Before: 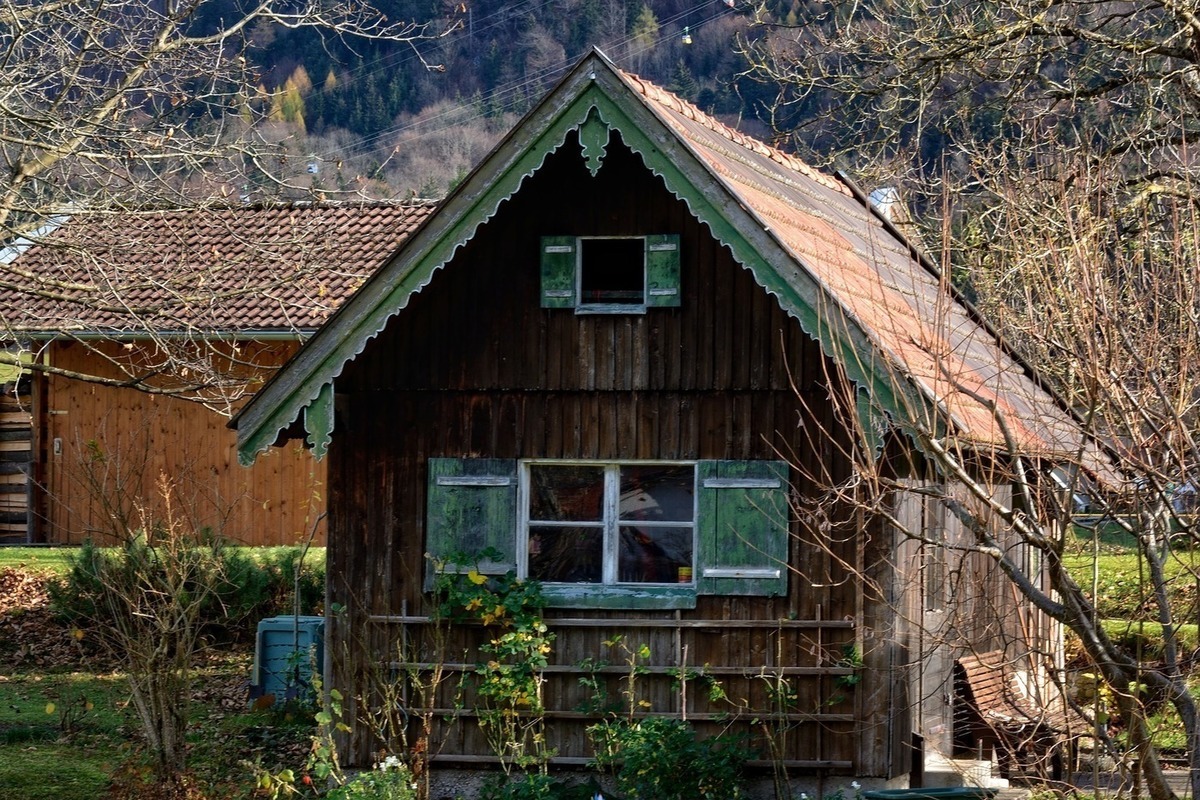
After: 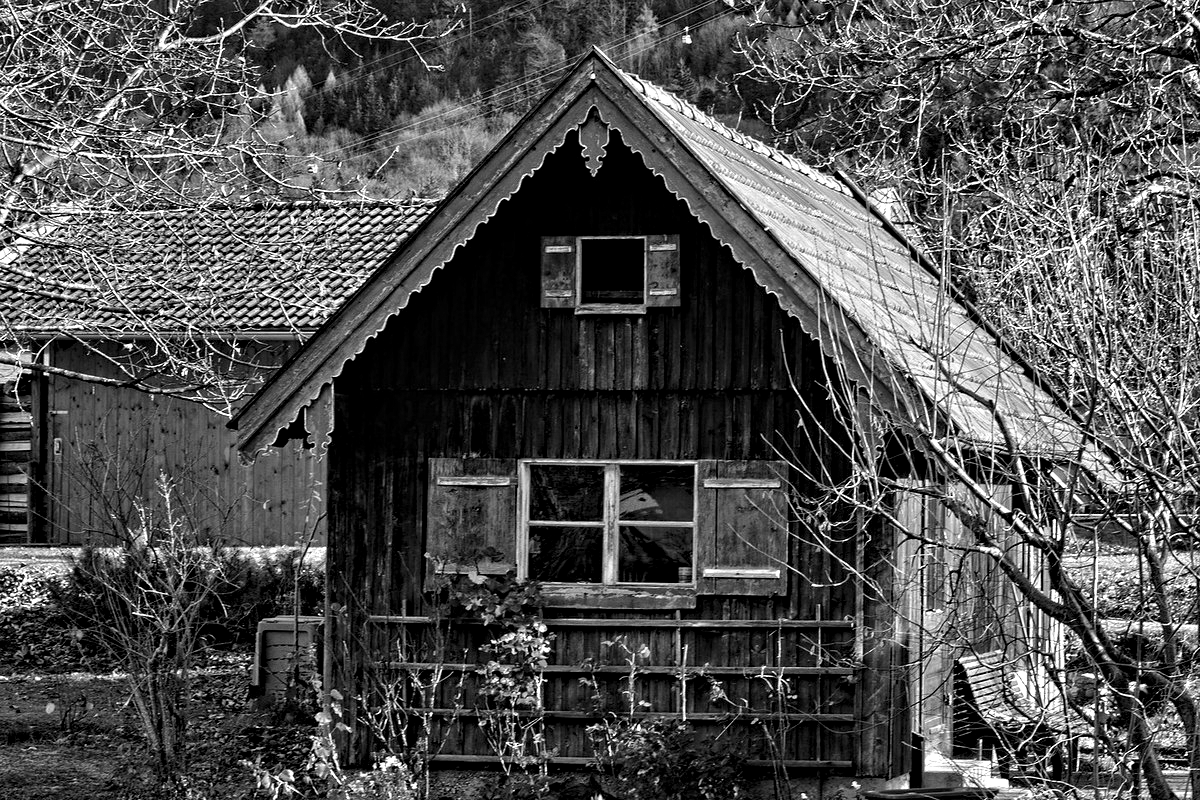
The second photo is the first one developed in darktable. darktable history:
contrast equalizer: octaves 7, y [[0.5, 0.542, 0.583, 0.625, 0.667, 0.708], [0.5 ×6], [0.5 ×6], [0 ×6], [0 ×6]]
color contrast: green-magenta contrast 0.81
monochrome: on, module defaults
